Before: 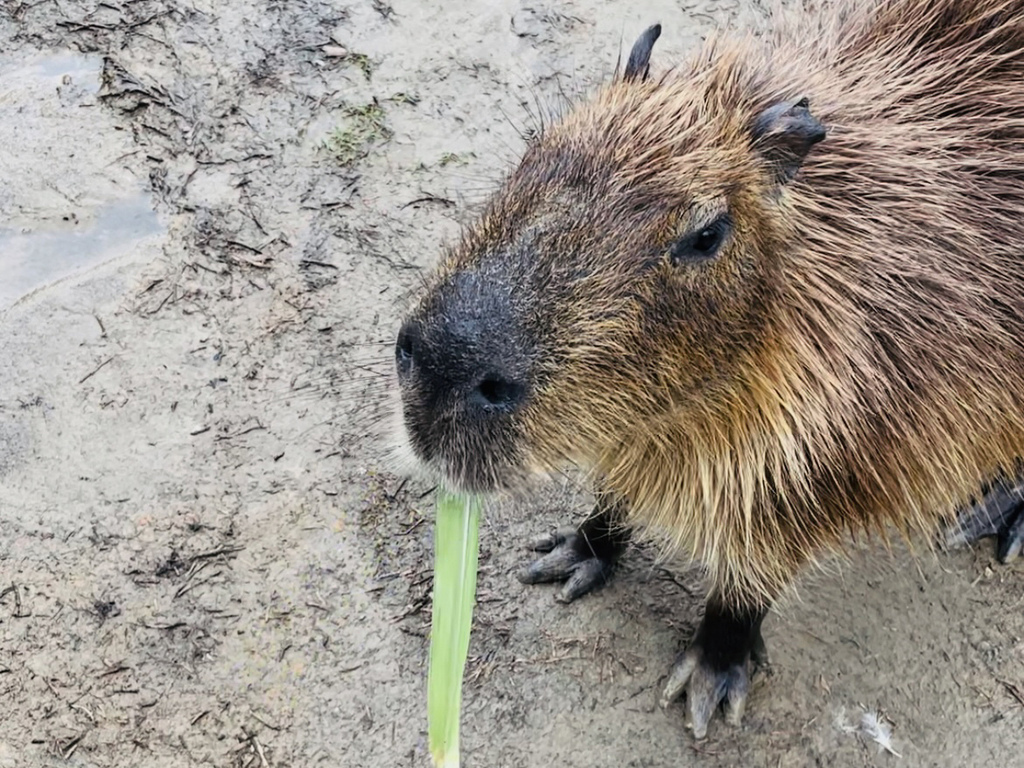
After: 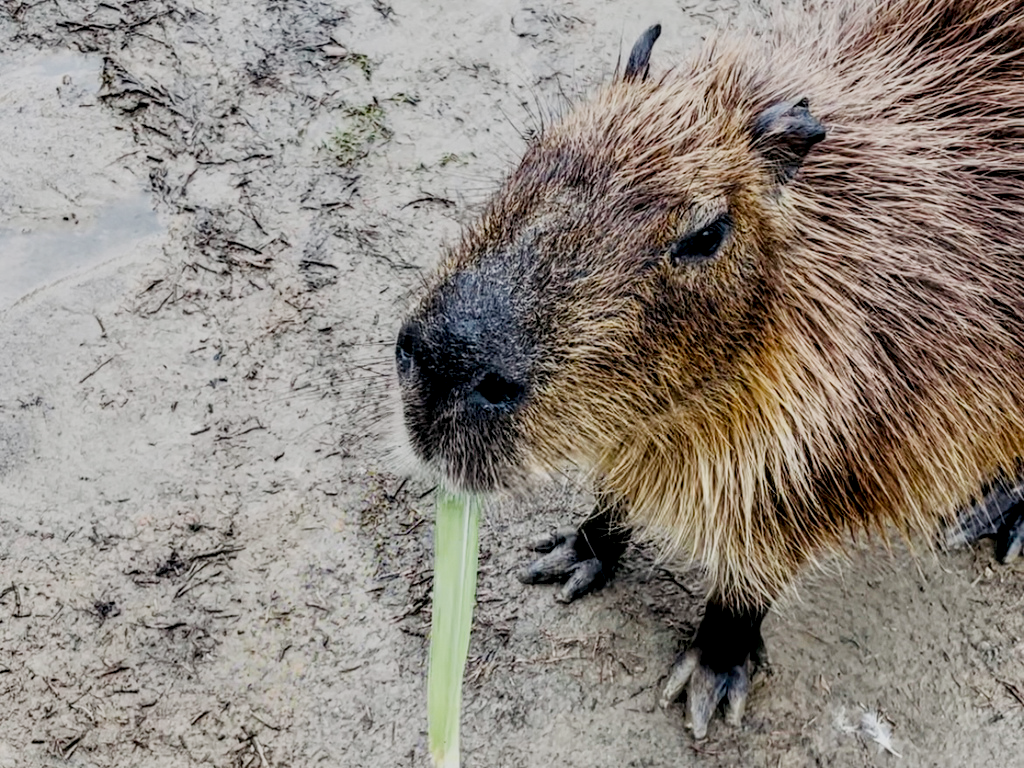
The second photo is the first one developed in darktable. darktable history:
local contrast: detail 144%
filmic rgb: black relative exposure -7.38 EV, white relative exposure 5.06 EV, hardness 3.2, add noise in highlights 0.001, preserve chrominance no, color science v3 (2019), use custom middle-gray values true, iterations of high-quality reconstruction 0, contrast in highlights soft
